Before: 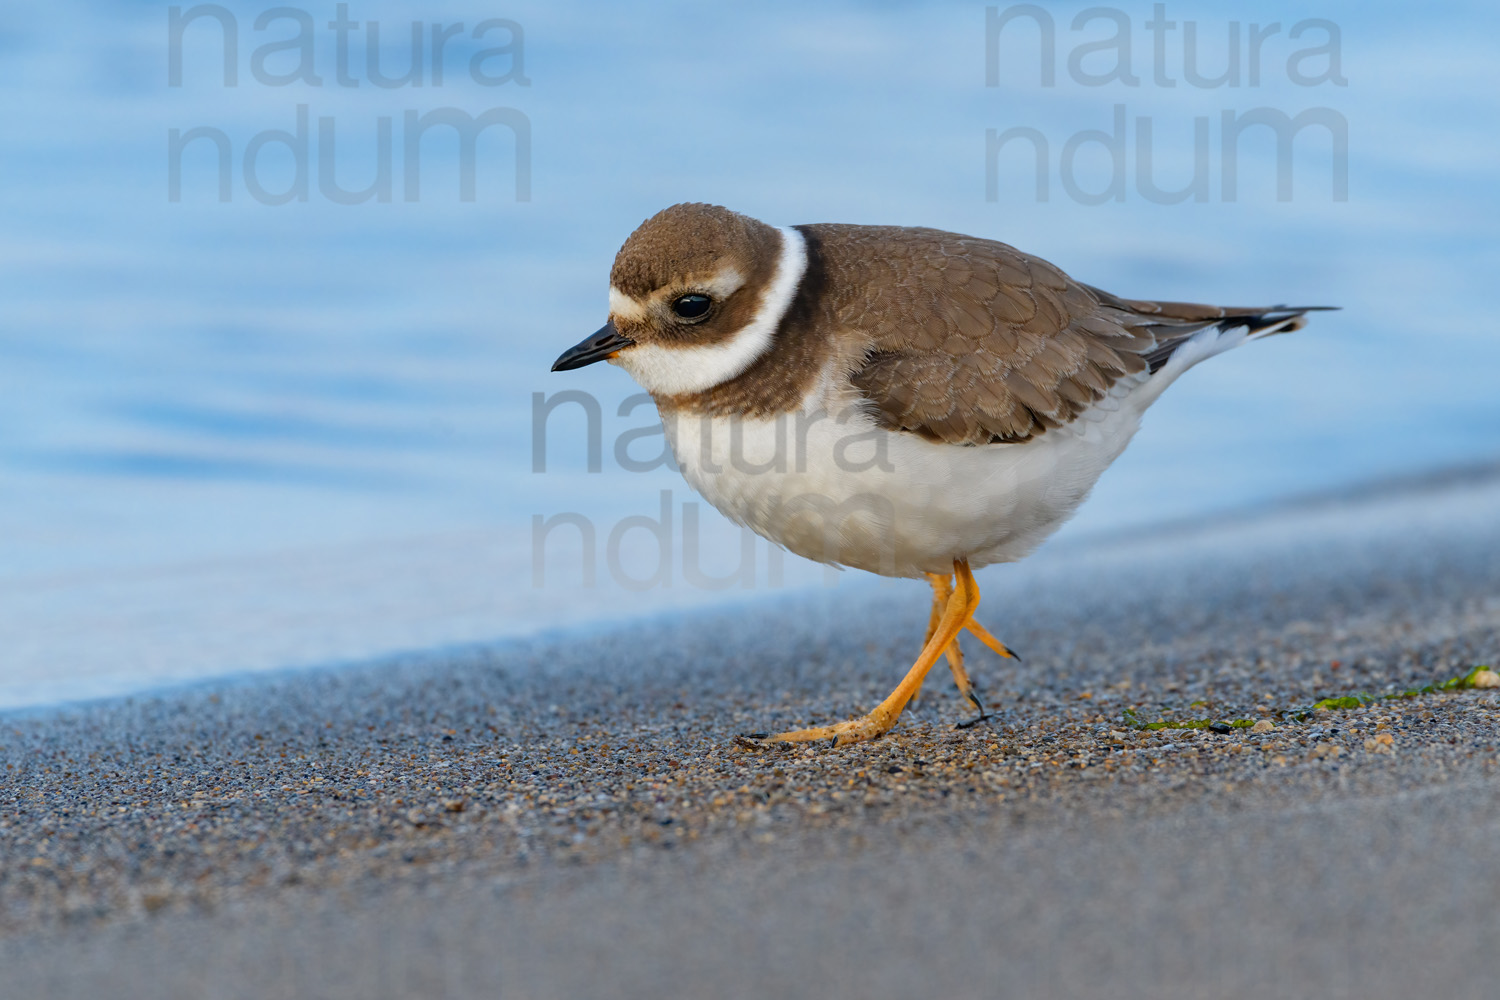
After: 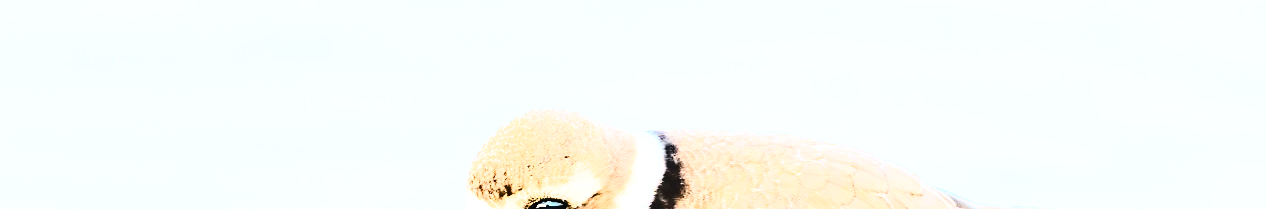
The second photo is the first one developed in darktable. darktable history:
tone equalizer: -7 EV 0.152 EV, -6 EV 0.594 EV, -5 EV 1.13 EV, -4 EV 1.37 EV, -3 EV 1.18 EV, -2 EV 0.6 EV, -1 EV 0.147 EV, edges refinement/feathering 500, mask exposure compensation -1.57 EV, preserve details no
exposure: black level correction 0, exposure 1.445 EV, compensate highlight preservation false
shadows and highlights: shadows 11.75, white point adjustment 1.2, soften with gaussian
crop and rotate: left 9.624%, top 9.516%, right 5.953%, bottom 69.515%
color balance rgb: perceptual saturation grading › global saturation 0.448%, perceptual saturation grading › highlights -17.033%, perceptual saturation grading › mid-tones 33.677%, perceptual saturation grading › shadows 50.292%, perceptual brilliance grading › global brilliance 20.567%
contrast brightness saturation: contrast 0.56, brightness 0.565, saturation -0.345
filmic rgb: black relative exposure -7.65 EV, white relative exposure 4.56 EV, hardness 3.61, color science v6 (2022)
